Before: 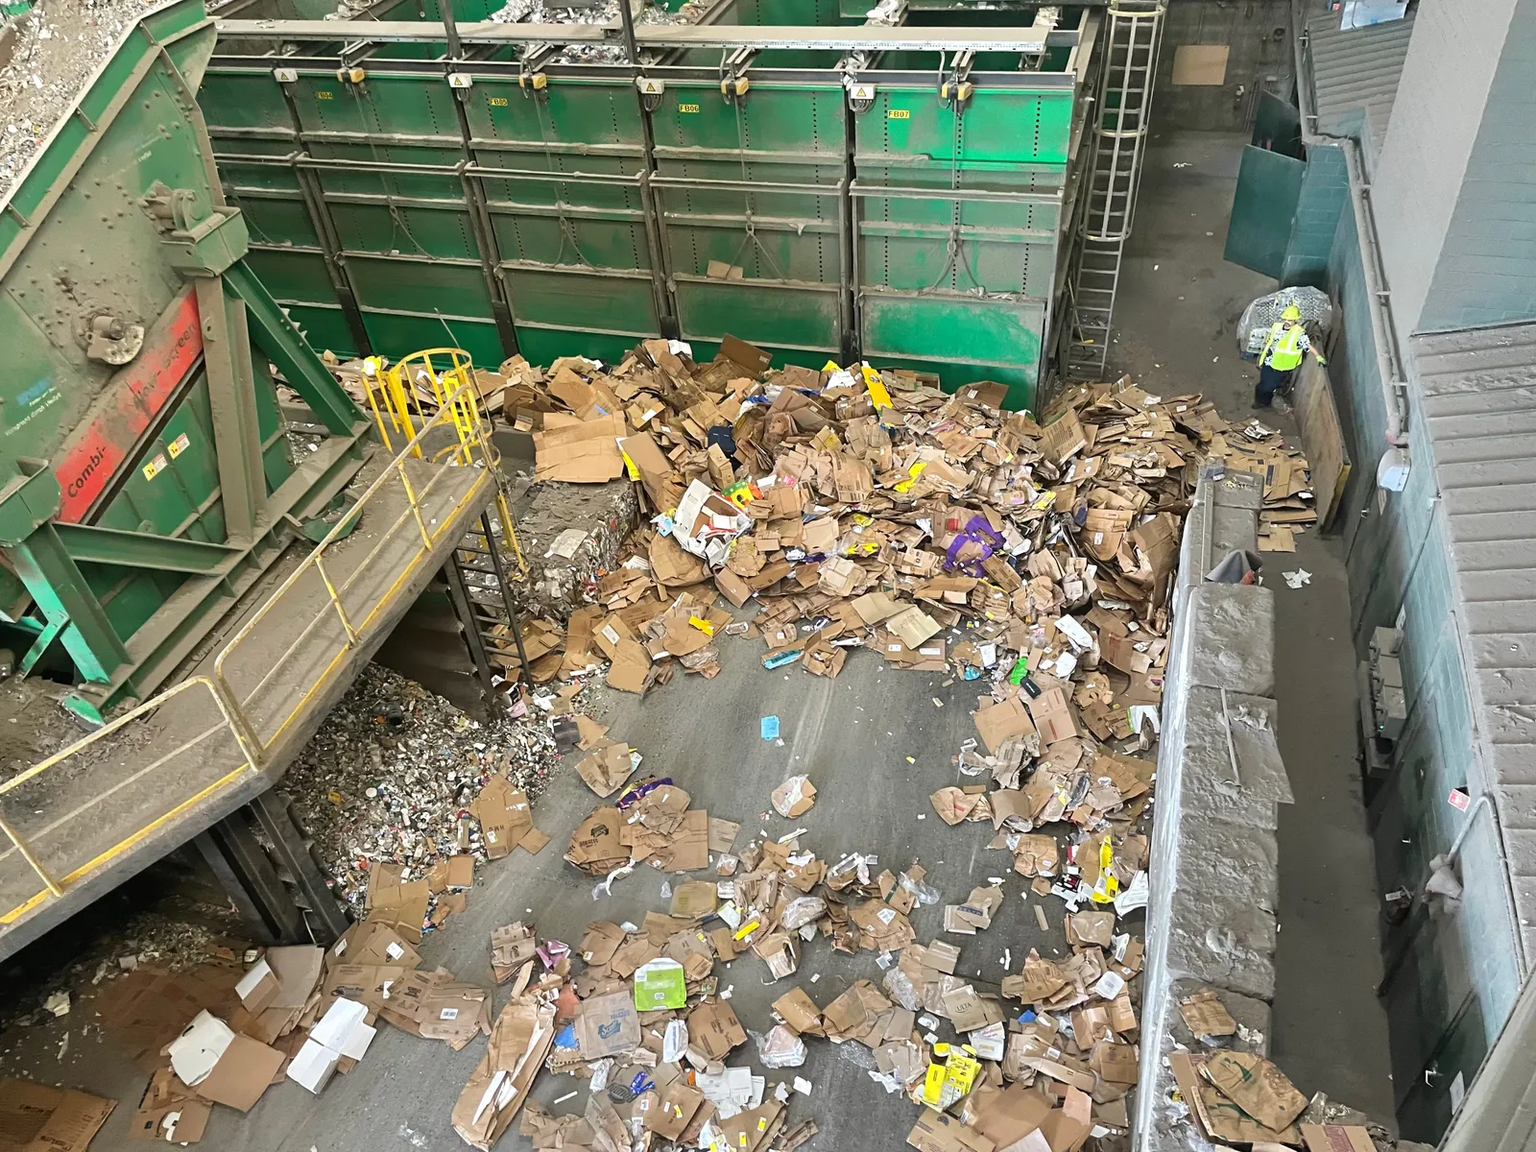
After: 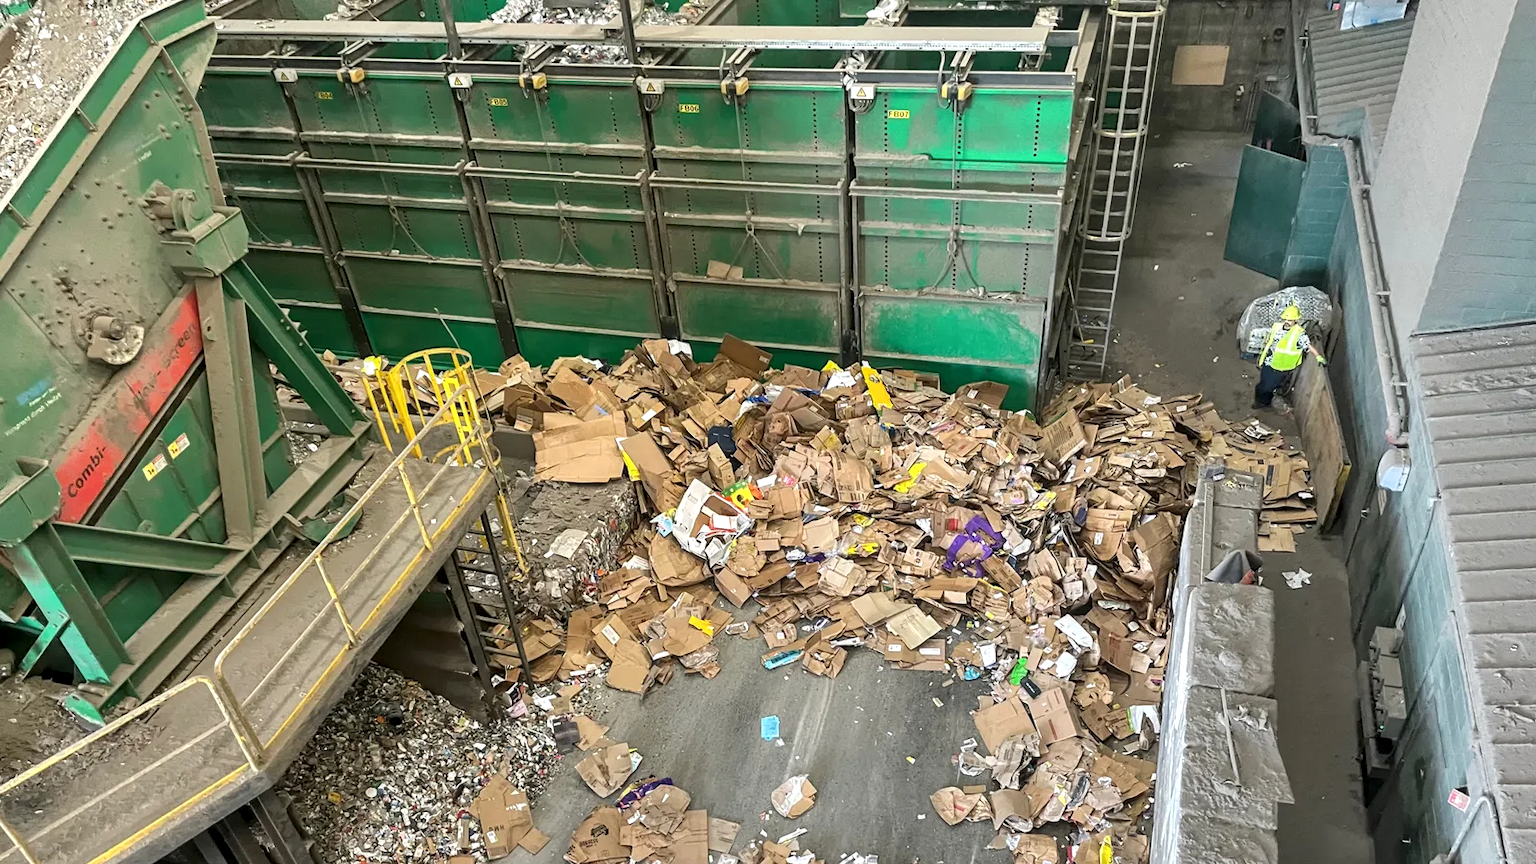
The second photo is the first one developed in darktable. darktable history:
crop: bottom 24.99%
local contrast: detail 130%
